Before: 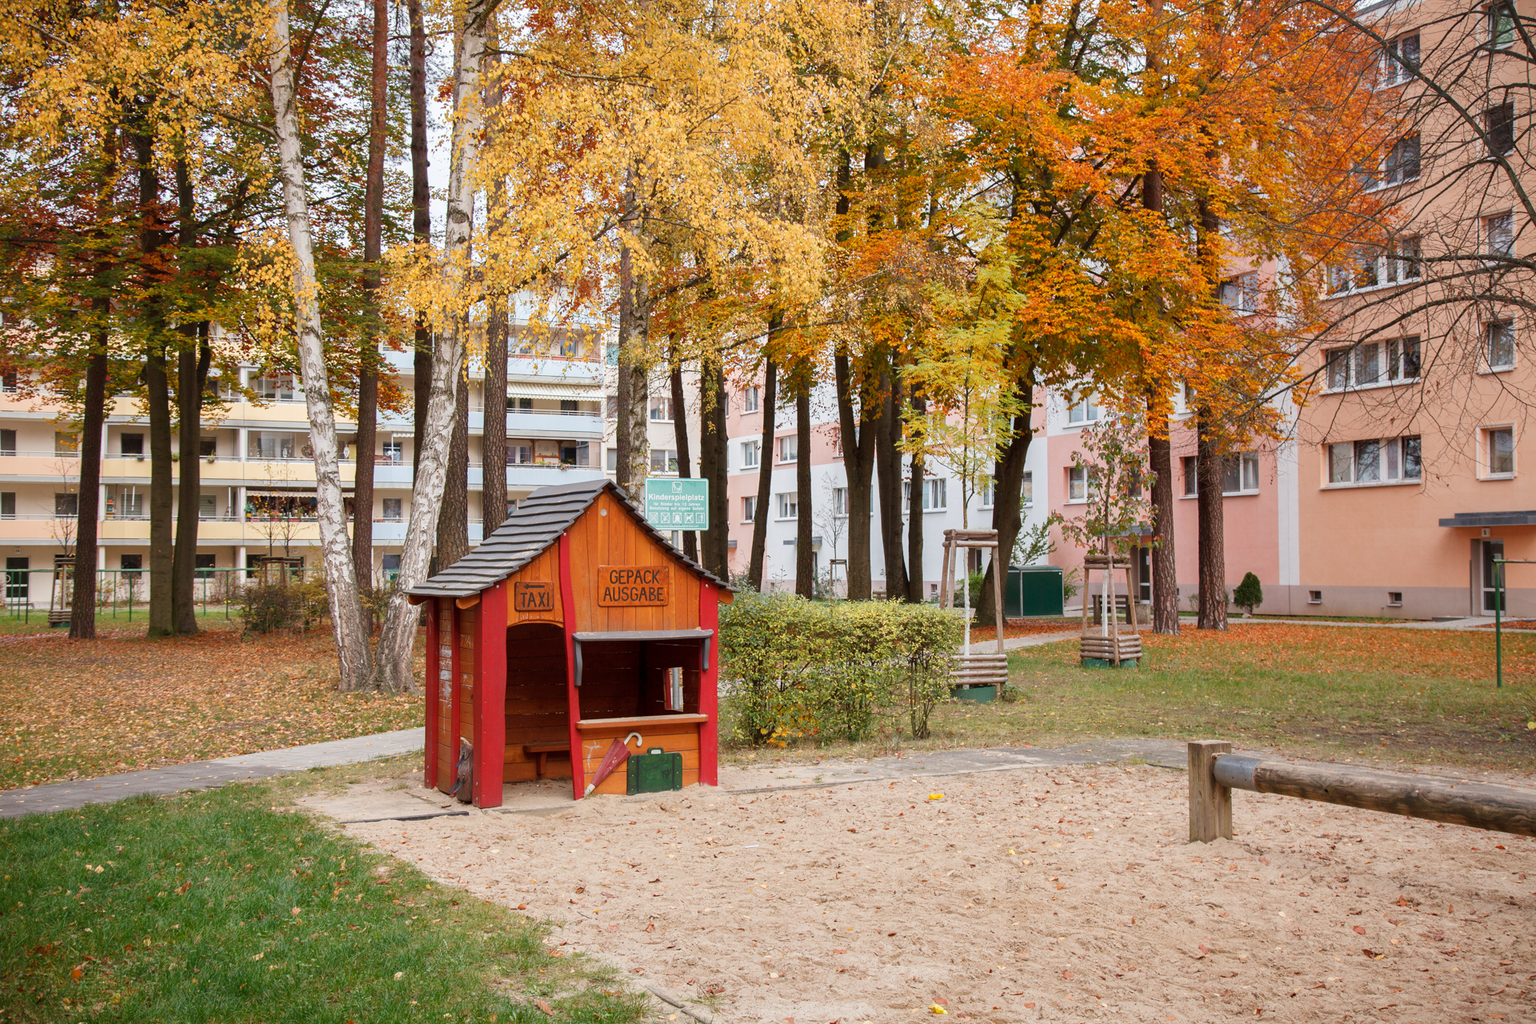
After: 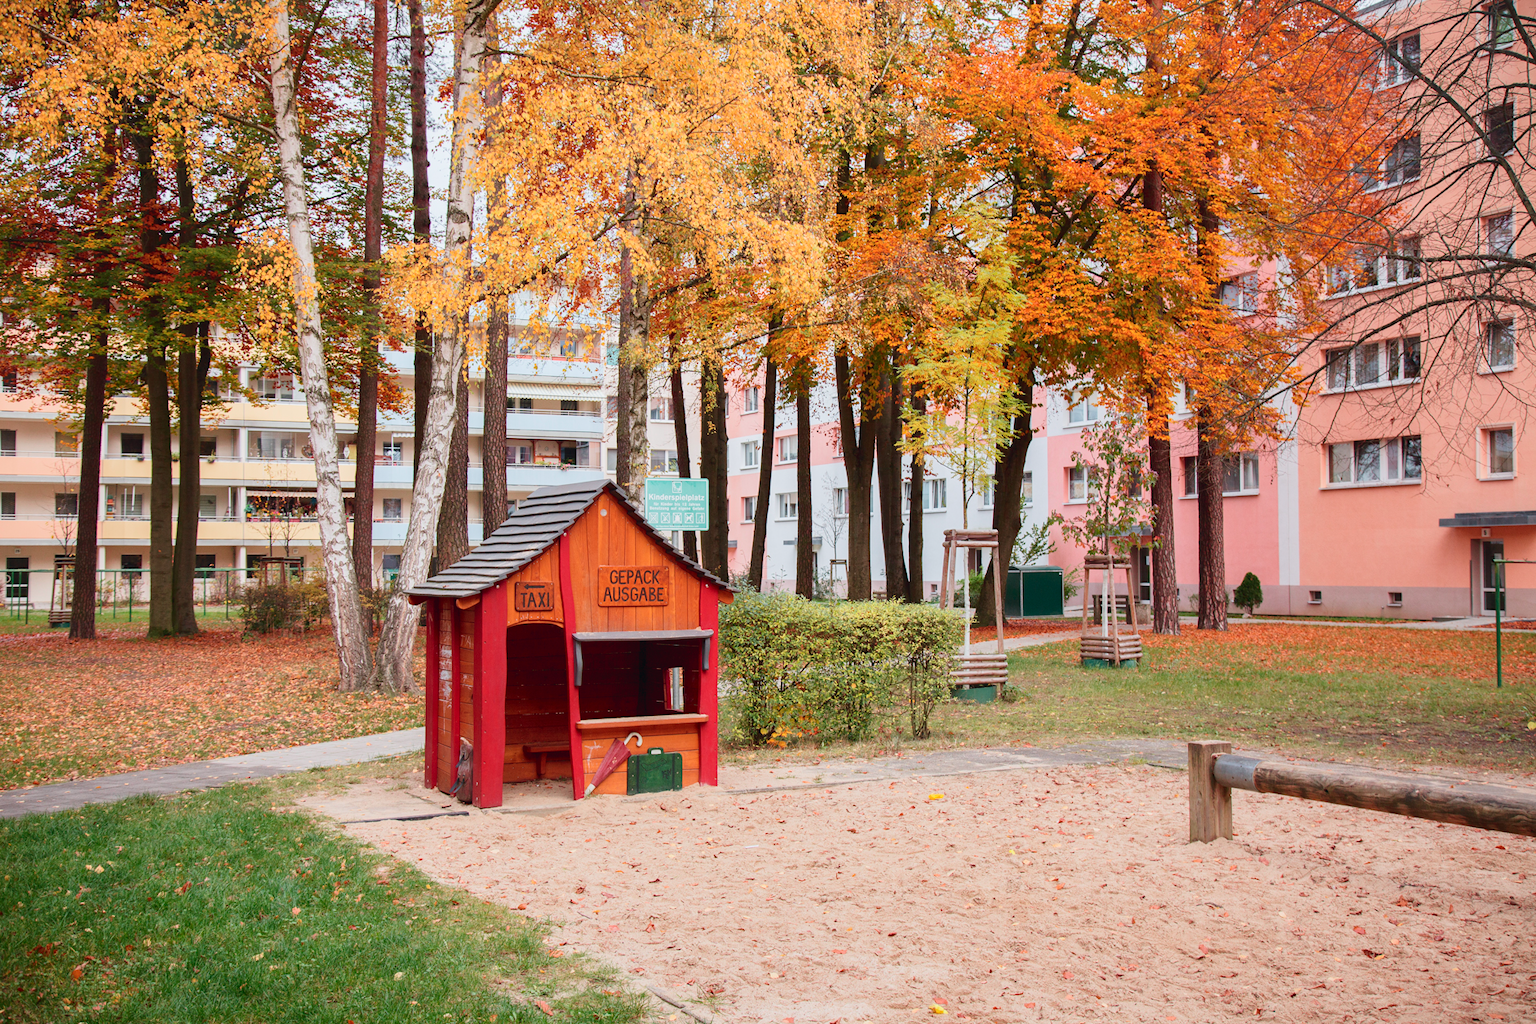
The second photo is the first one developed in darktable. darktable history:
tone curve: curves: ch0 [(0, 0.025) (0.15, 0.143) (0.452, 0.486) (0.751, 0.788) (1, 0.961)]; ch1 [(0, 0) (0.416, 0.4) (0.476, 0.469) (0.497, 0.494) (0.546, 0.571) (0.566, 0.607) (0.62, 0.657) (1, 1)]; ch2 [(0, 0) (0.386, 0.397) (0.505, 0.498) (0.547, 0.546) (0.579, 0.58) (1, 1)], color space Lab, independent channels, preserve colors none
